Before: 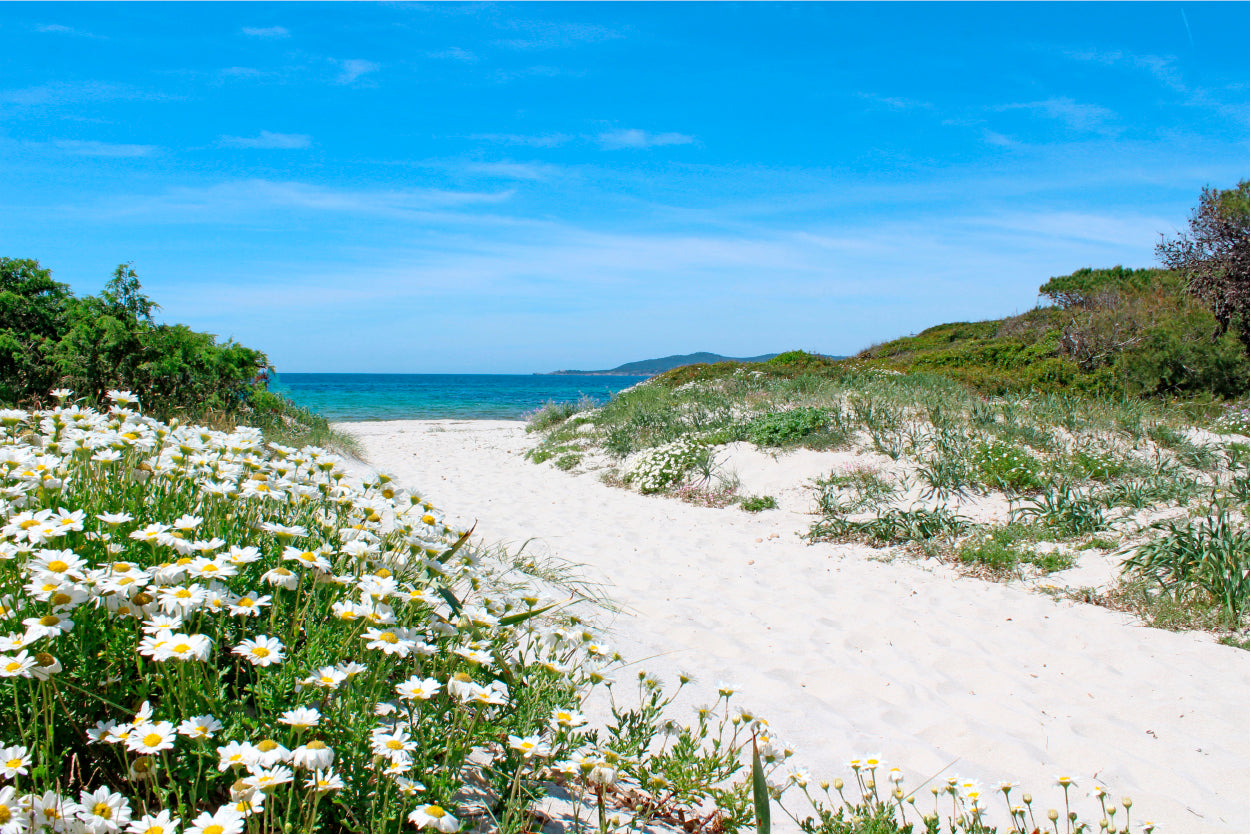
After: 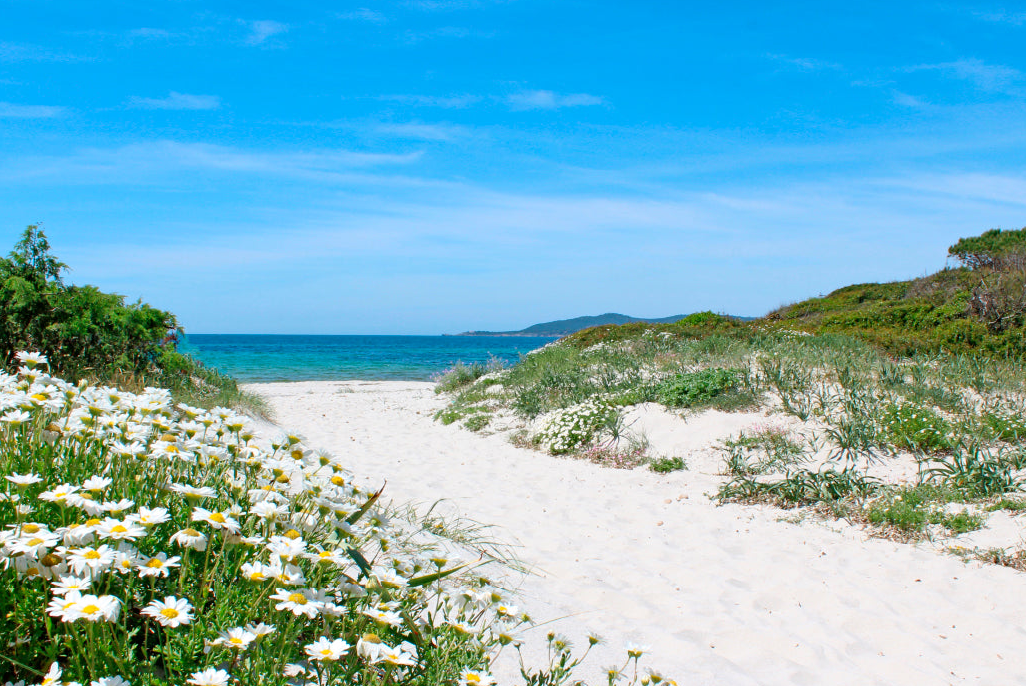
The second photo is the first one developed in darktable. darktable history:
tone equalizer: on, module defaults
crop and rotate: left 7.32%, top 4.685%, right 10.608%, bottom 13.095%
